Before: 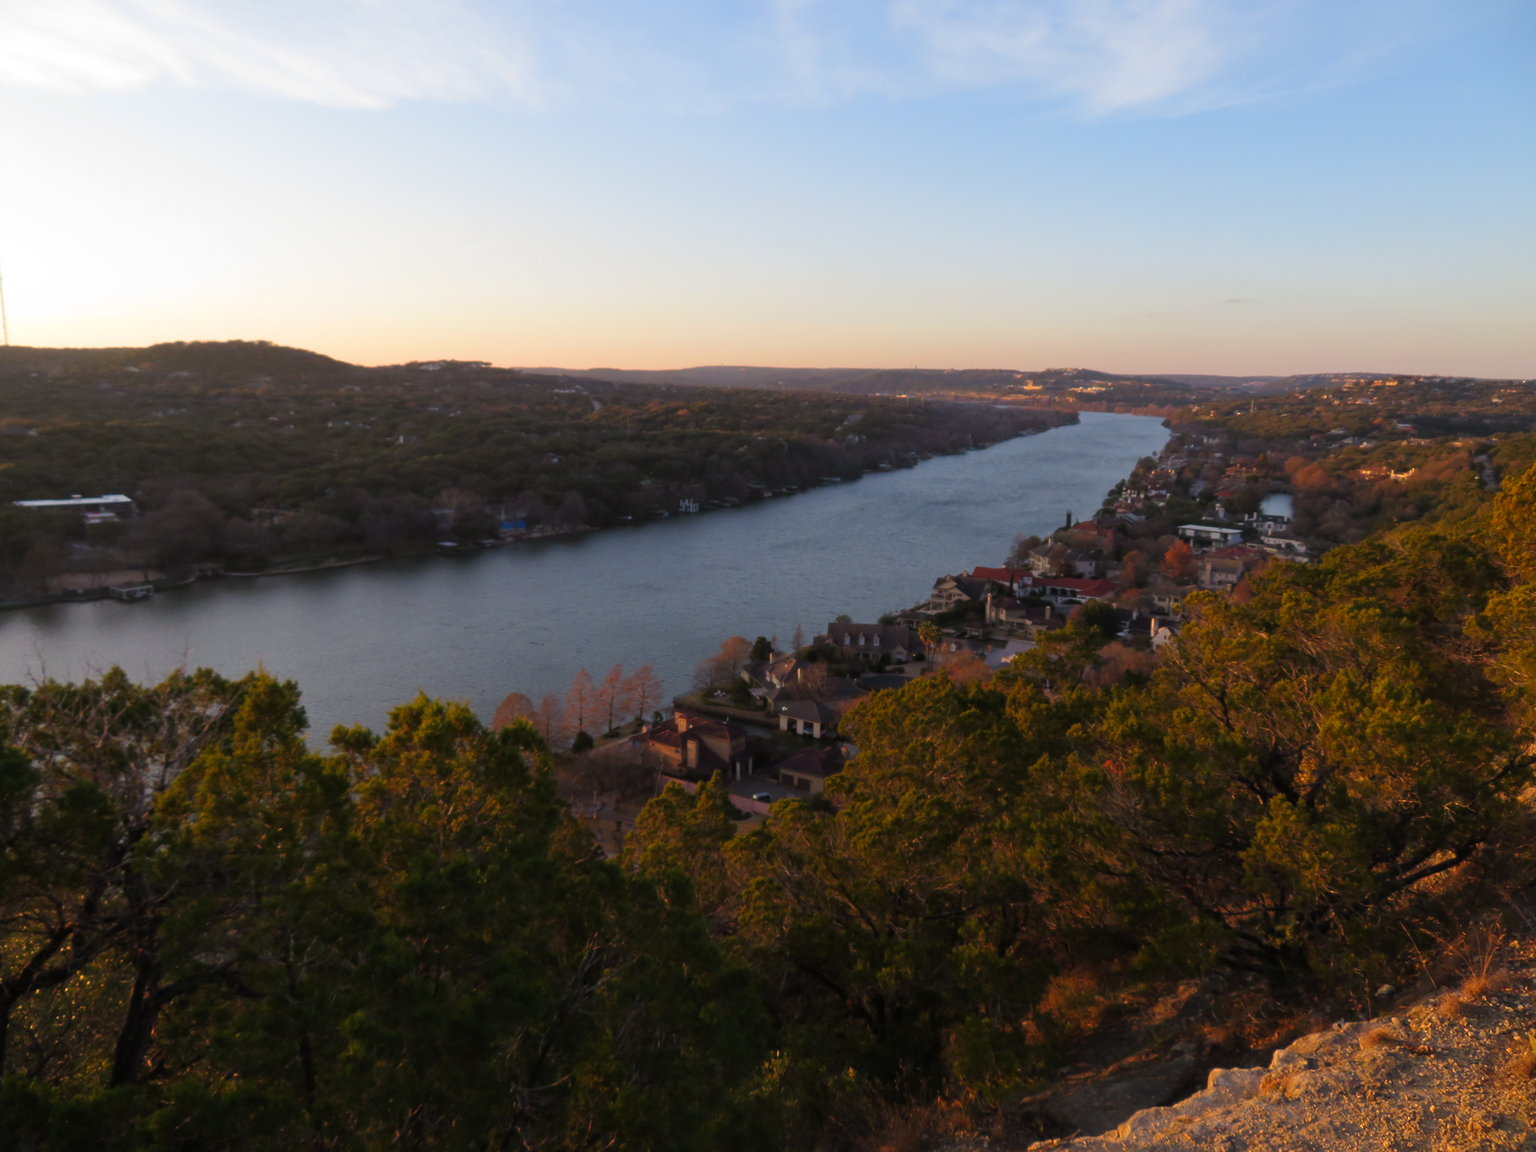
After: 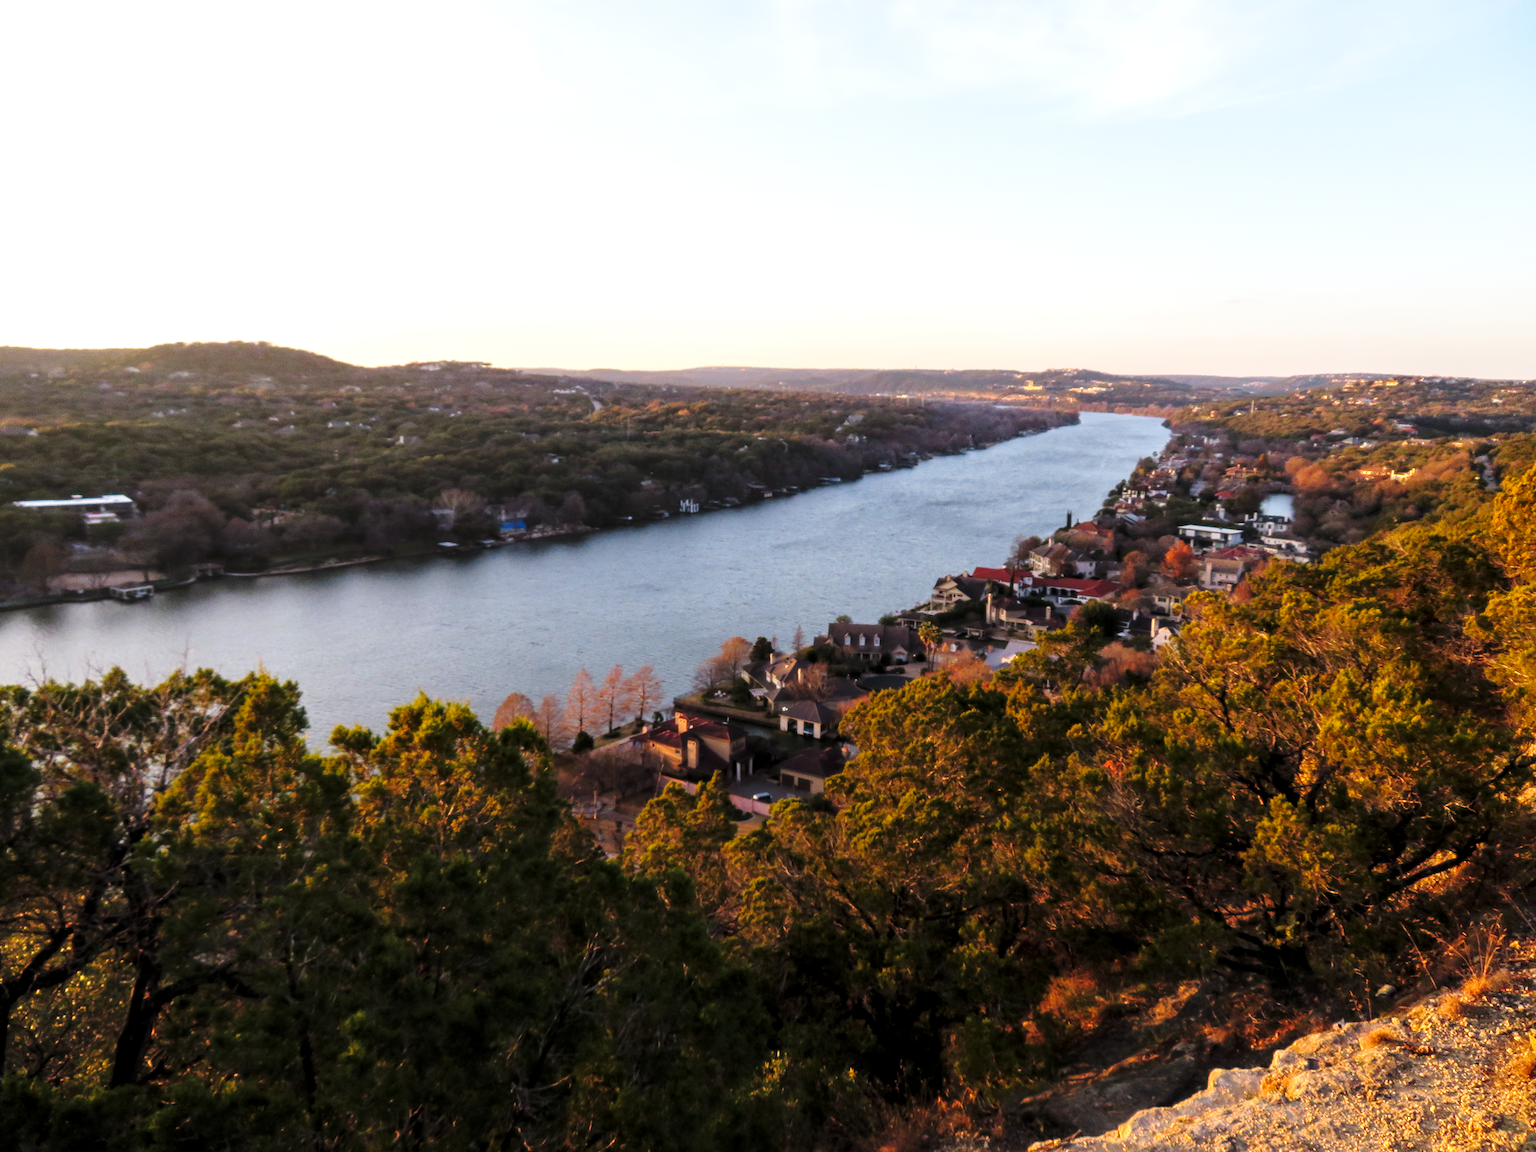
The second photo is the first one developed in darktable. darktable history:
tone equalizer: -7 EV 0.13 EV, smoothing diameter 25%, edges refinement/feathering 10, preserve details guided filter
levels: levels [0.026, 0.507, 0.987]
local contrast: detail 130%
exposure: exposure 0.496 EV, compensate highlight preservation false
base curve: curves: ch0 [(0, 0) (0.028, 0.03) (0.121, 0.232) (0.46, 0.748) (0.859, 0.968) (1, 1)], preserve colors none
